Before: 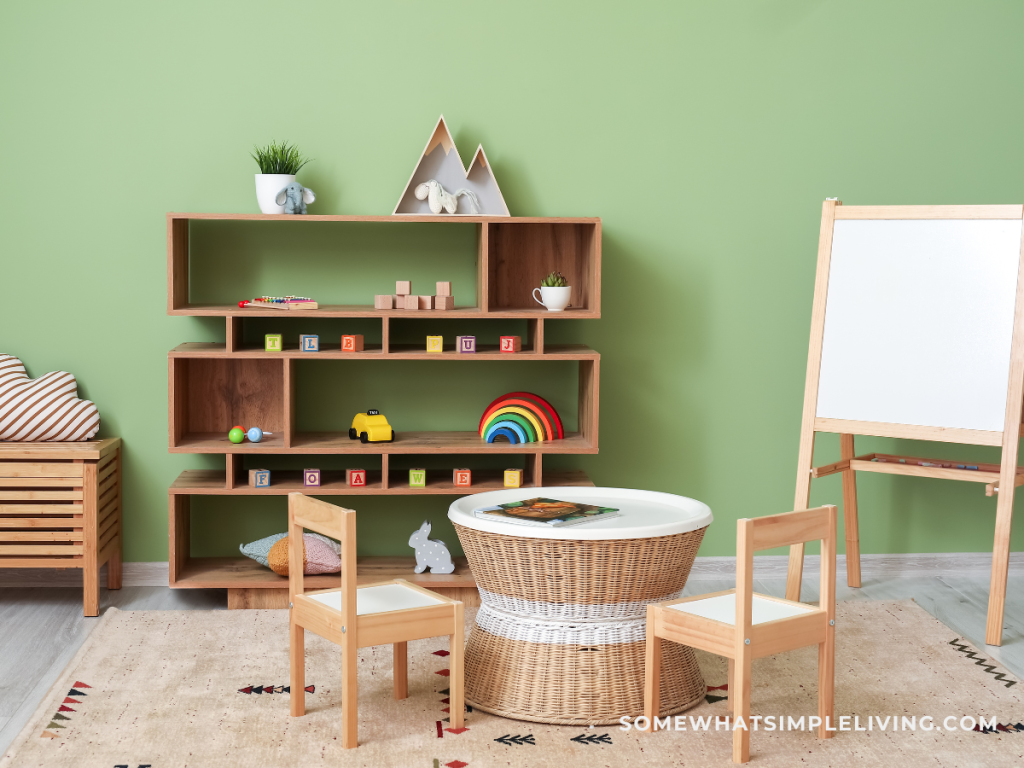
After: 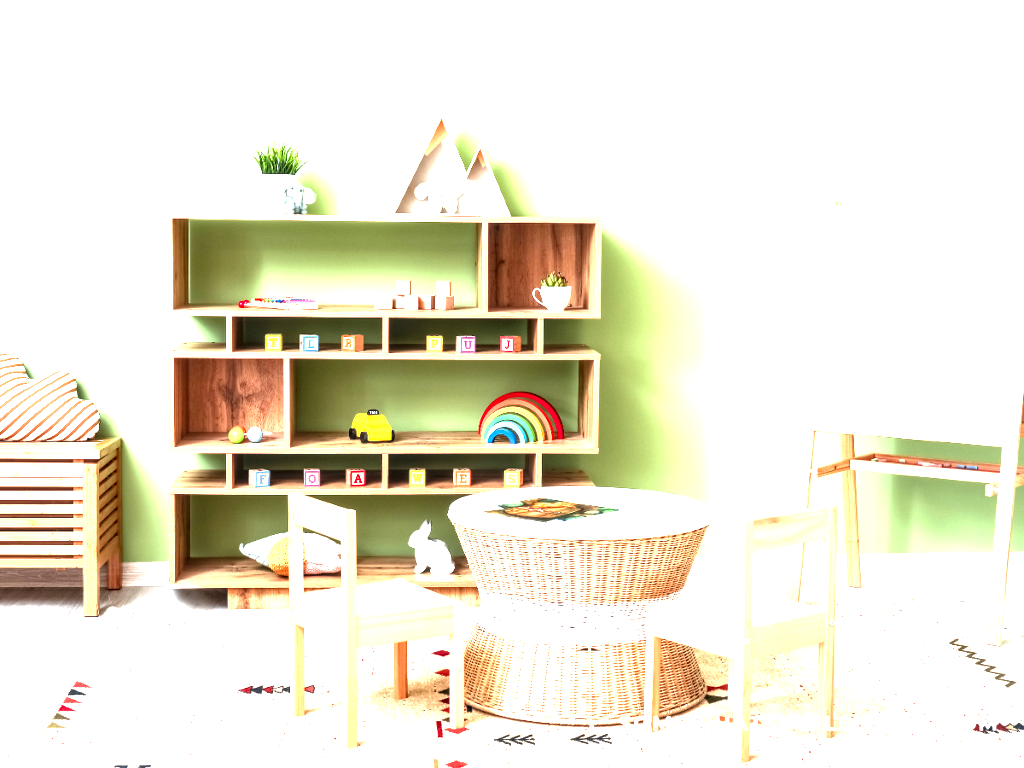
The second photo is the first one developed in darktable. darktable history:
levels: levels [0, 0.281, 0.562]
local contrast: highlights 60%, shadows 60%, detail 160%
